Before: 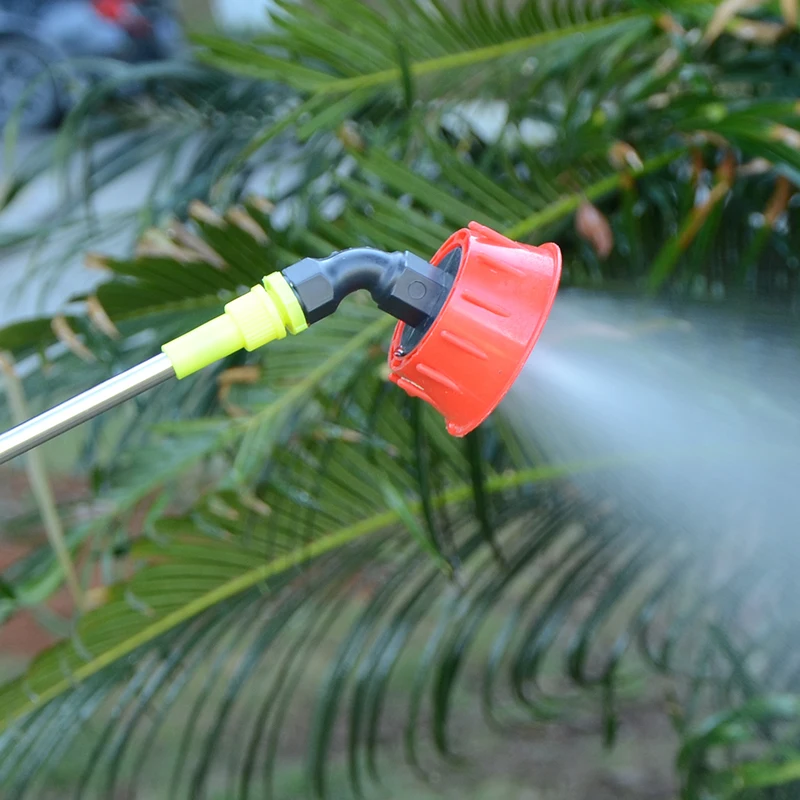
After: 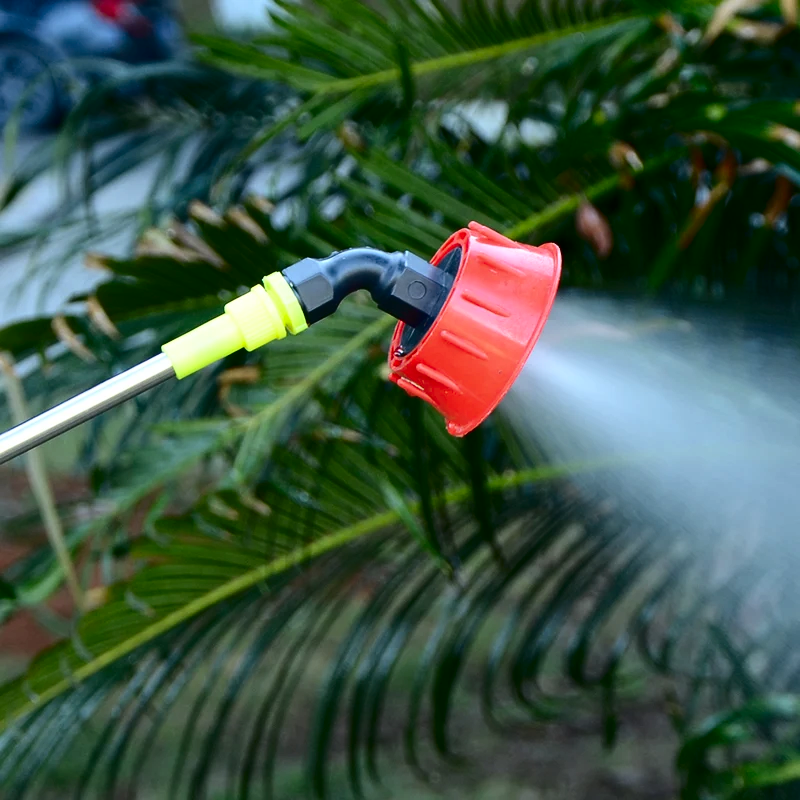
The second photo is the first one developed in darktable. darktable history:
contrast brightness saturation: contrast 0.239, brightness -0.232, saturation 0.14
